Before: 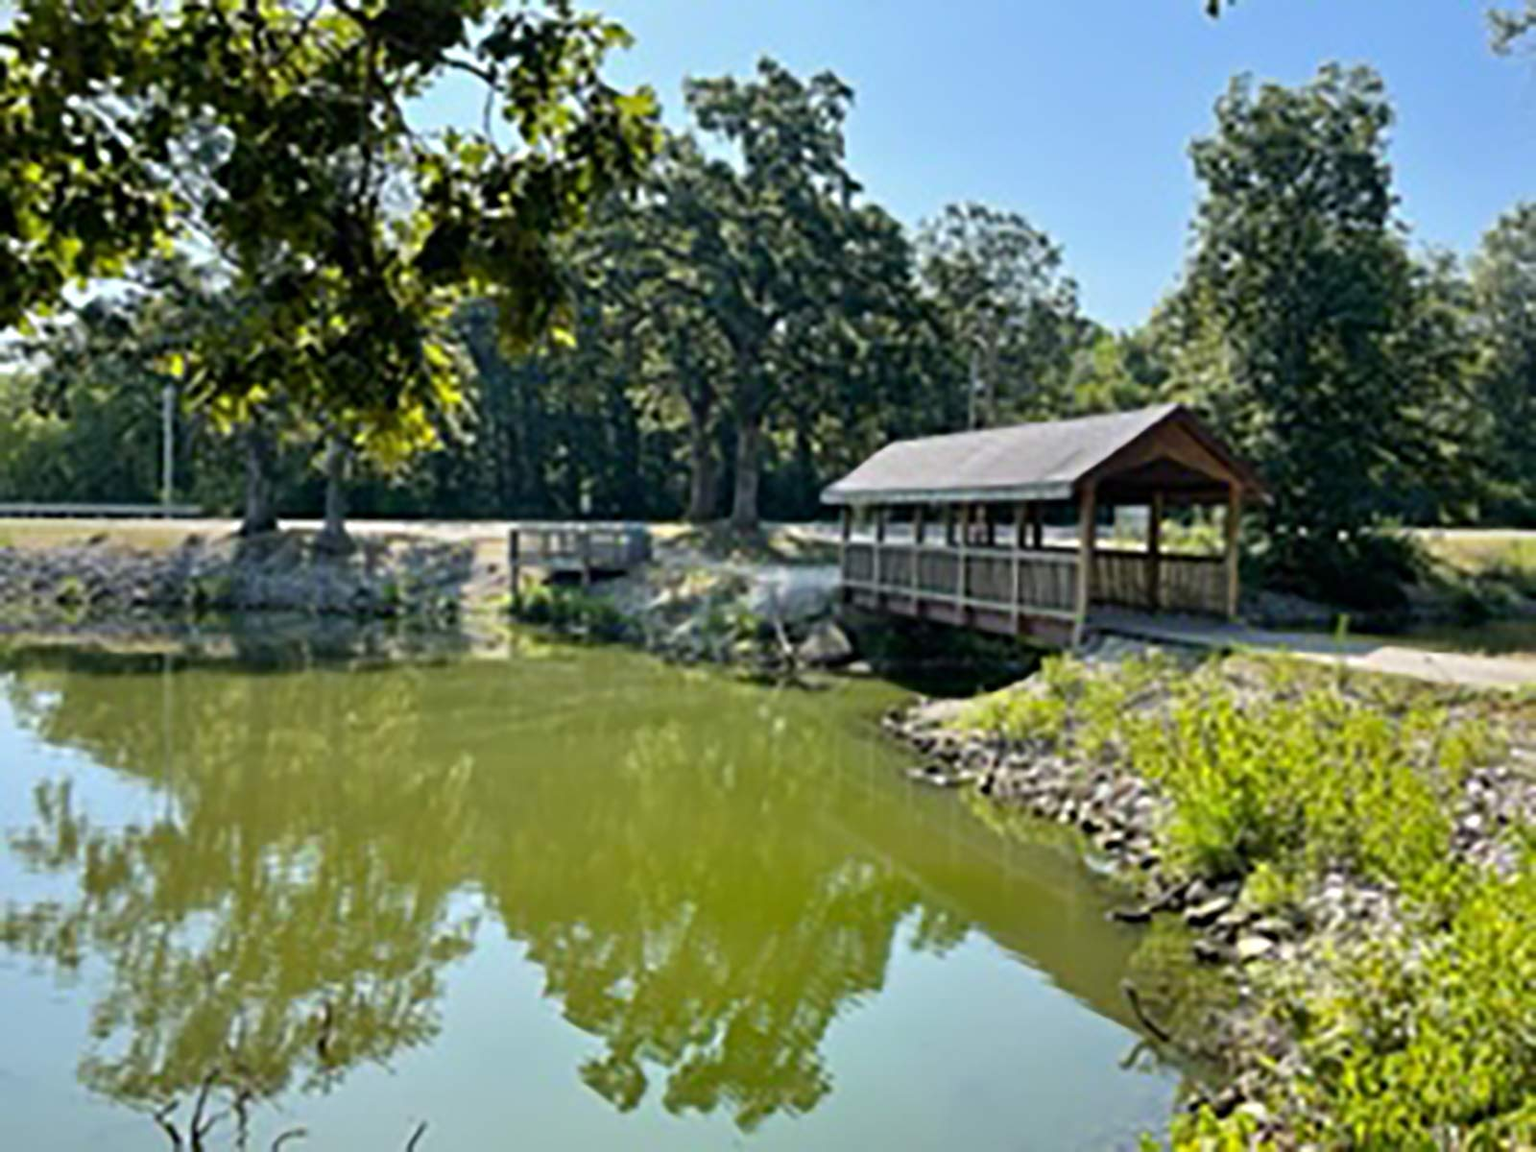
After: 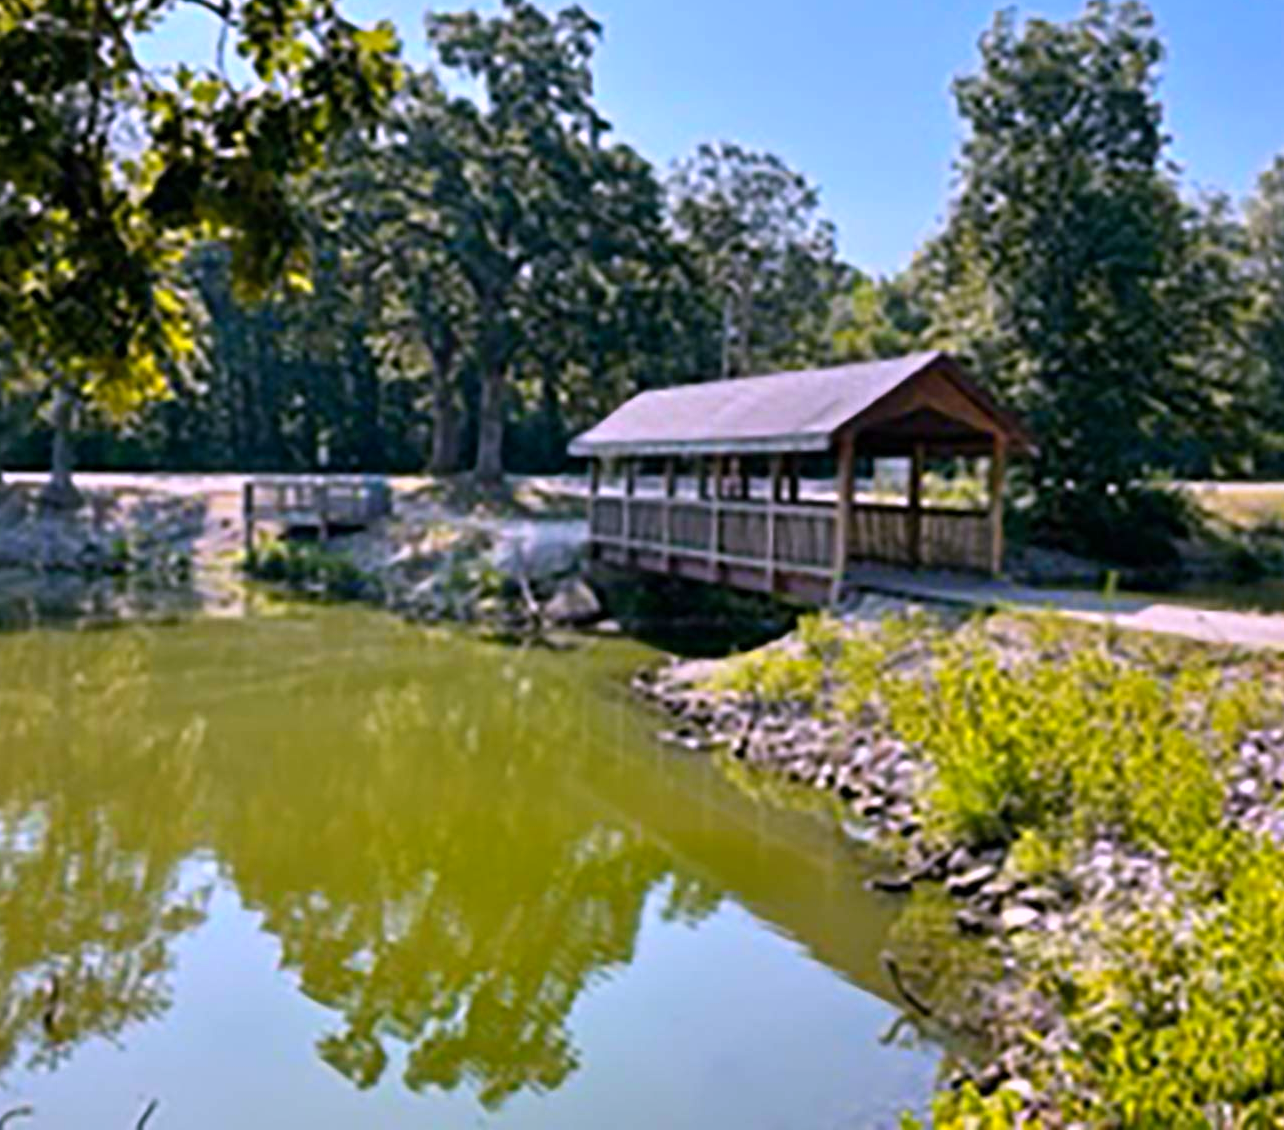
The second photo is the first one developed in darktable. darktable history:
crop and rotate: left 17.959%, top 5.771%, right 1.742%
color correction: highlights a* 15.46, highlights b* -20.56
color balance rgb: perceptual saturation grading › global saturation 20%, global vibrance 20%
